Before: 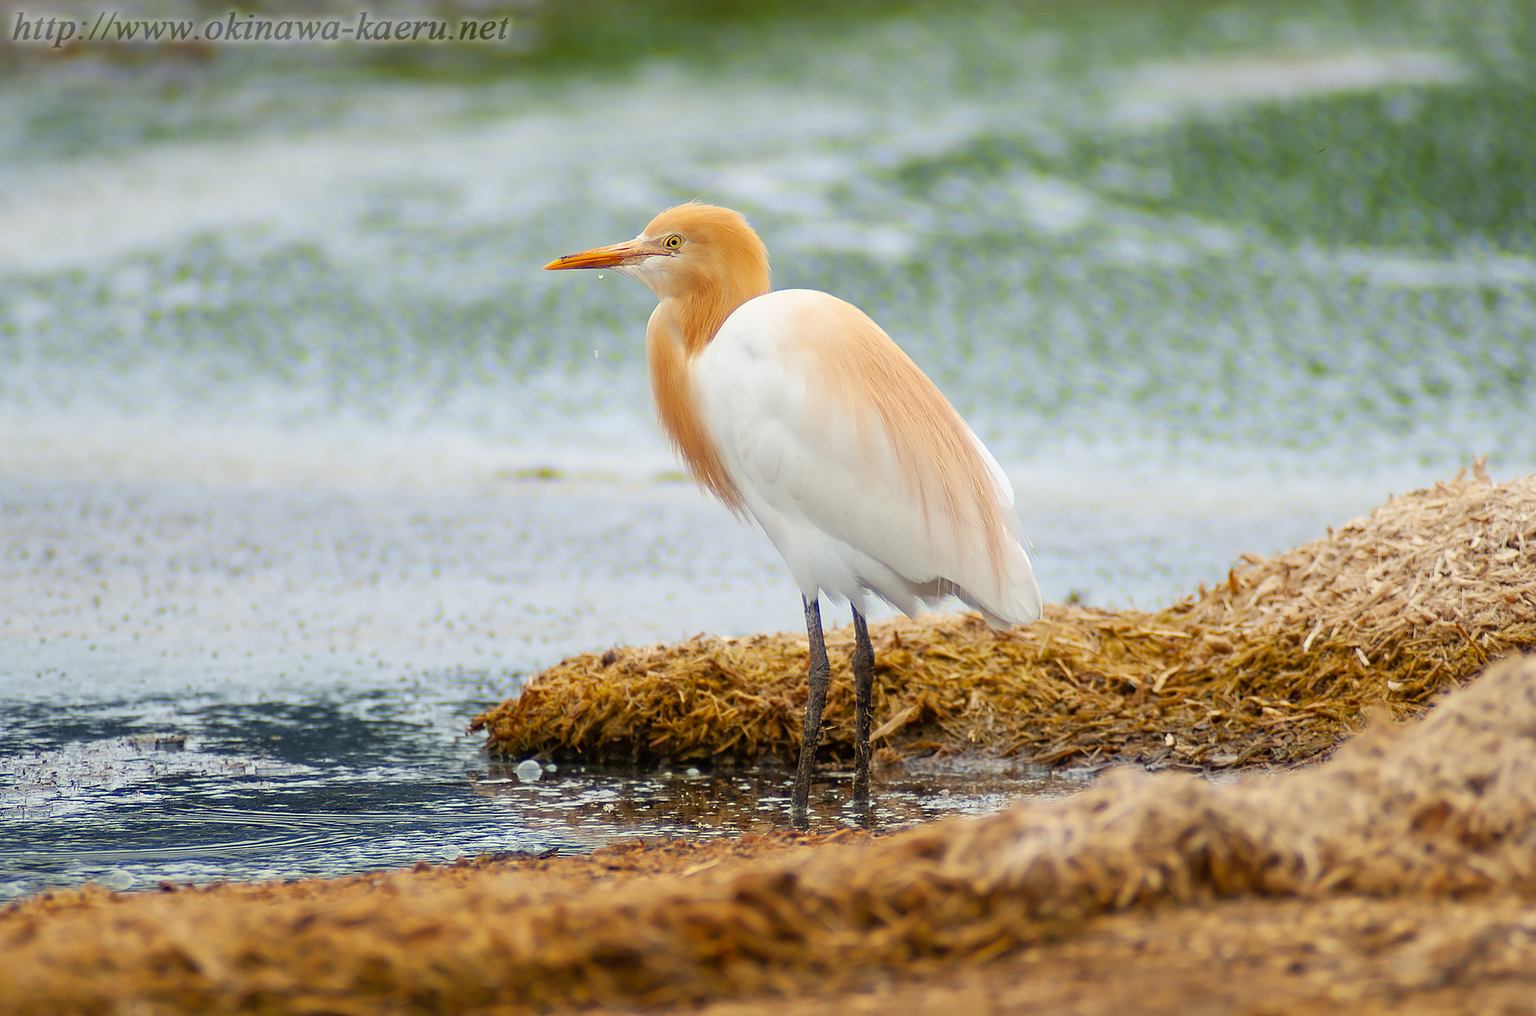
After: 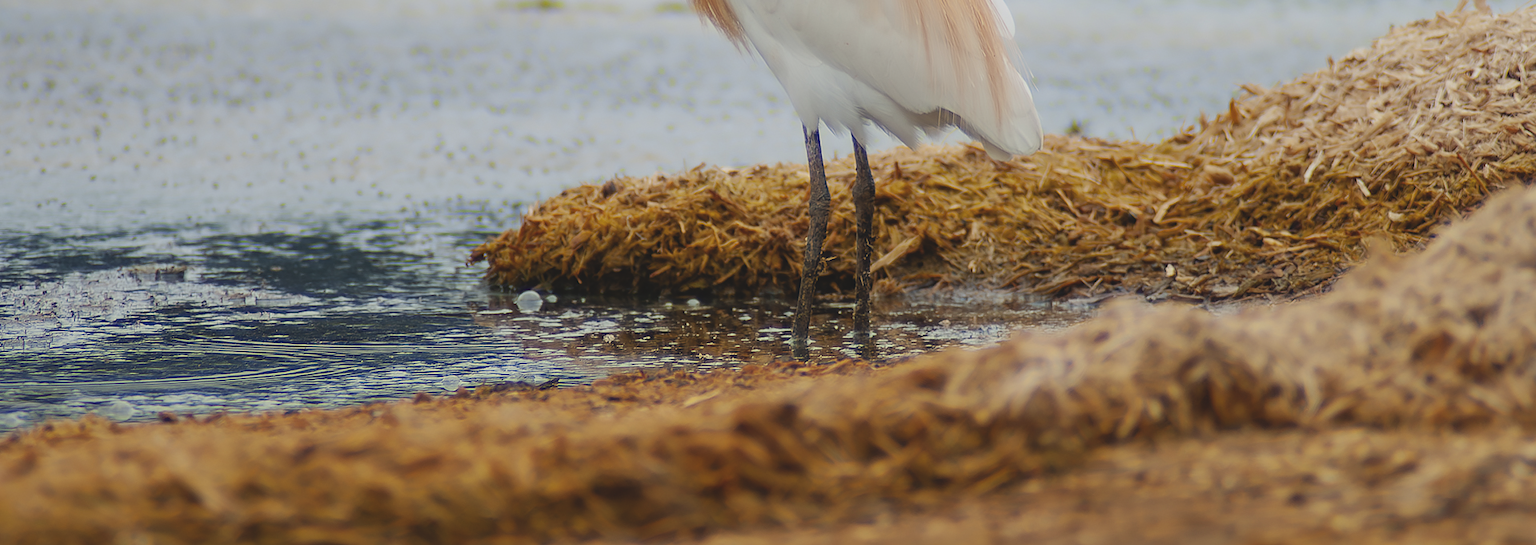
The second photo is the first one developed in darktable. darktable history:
exposure: black level correction -0.015, exposure -0.5 EV, compensate highlight preservation false
crop and rotate: top 46.237%
